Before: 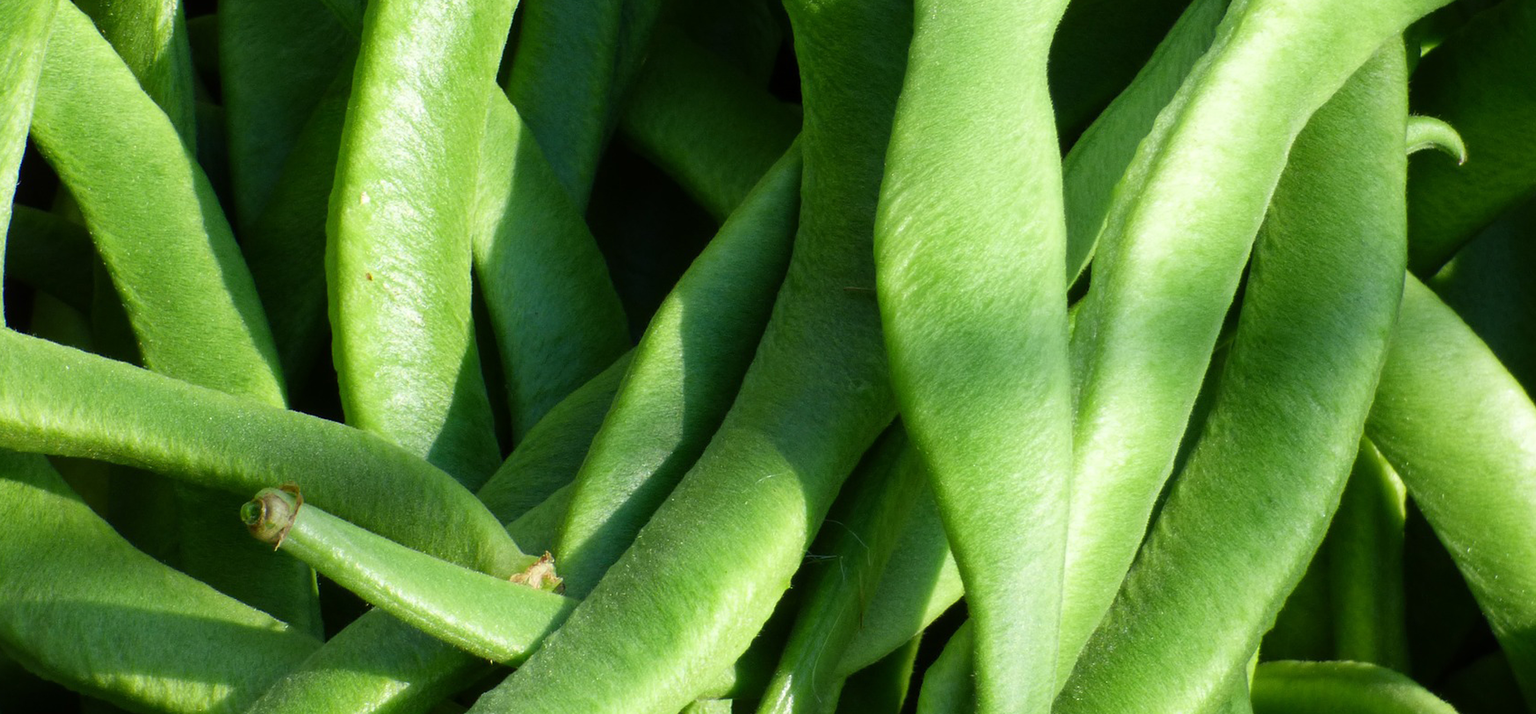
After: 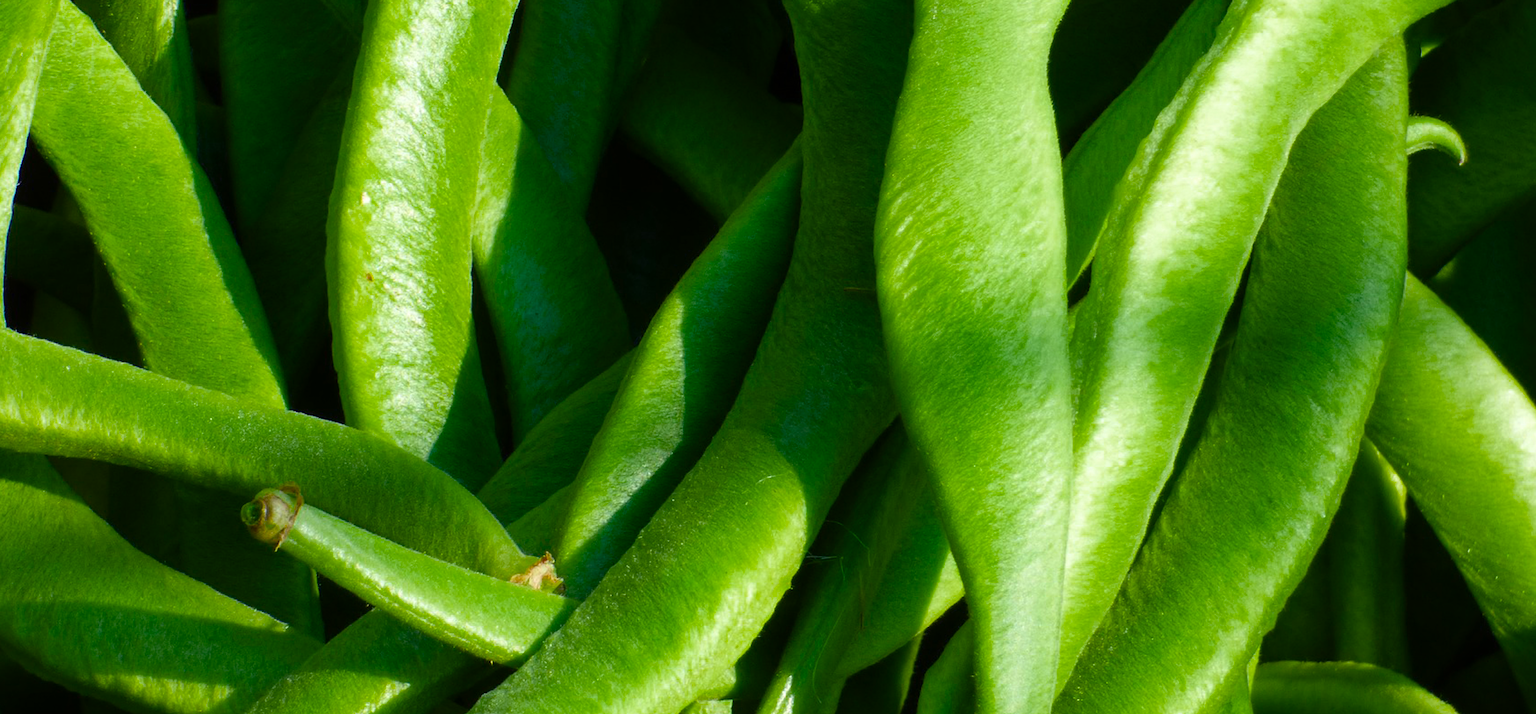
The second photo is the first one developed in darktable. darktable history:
color balance rgb: perceptual saturation grading › global saturation 25.843%, saturation formula JzAzBz (2021)
tone equalizer: edges refinement/feathering 500, mask exposure compensation -1.57 EV, preserve details no
